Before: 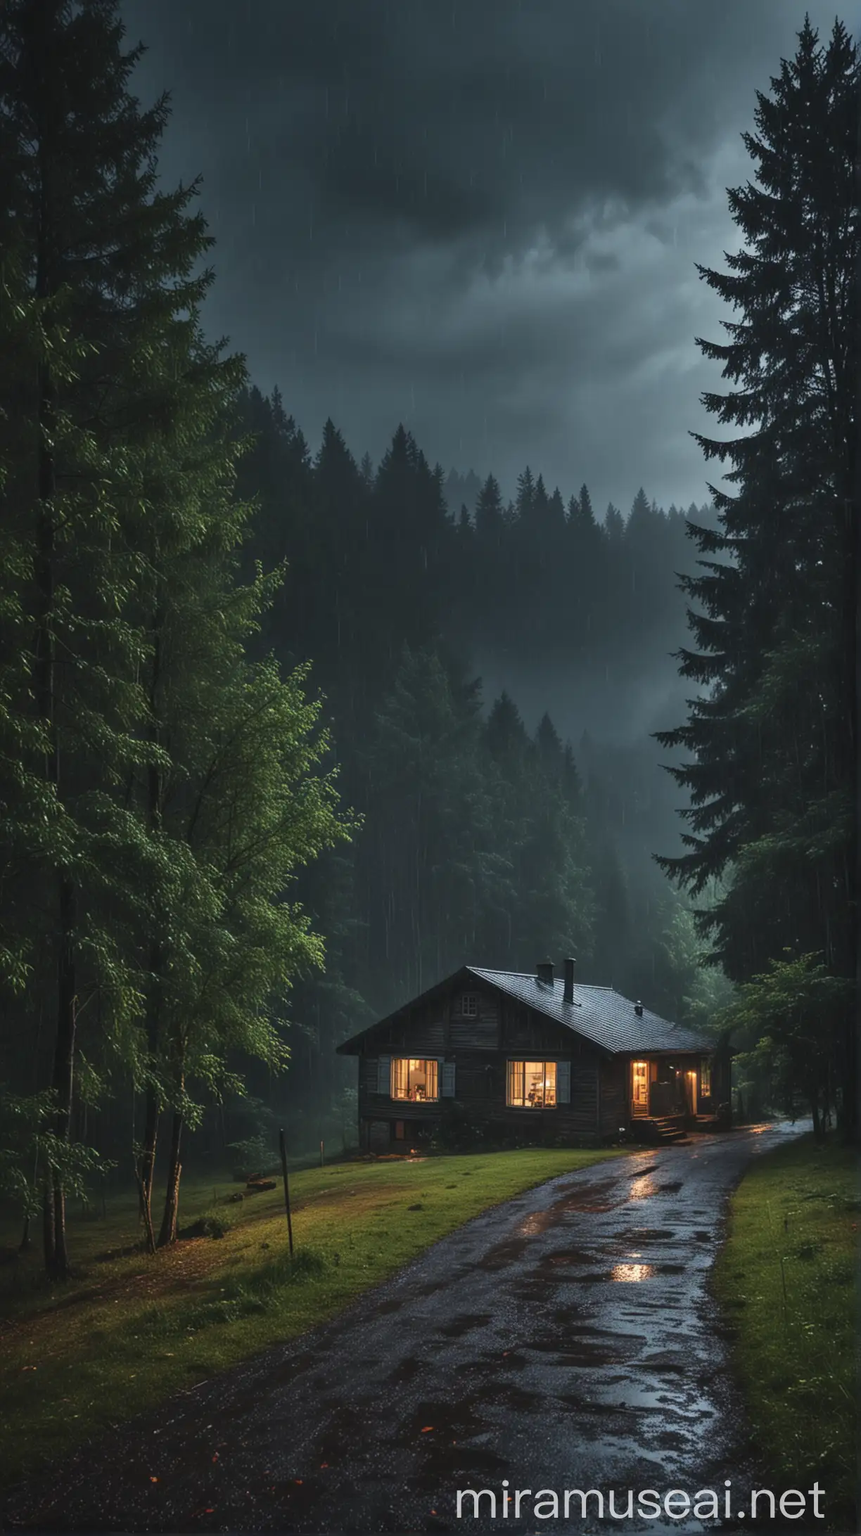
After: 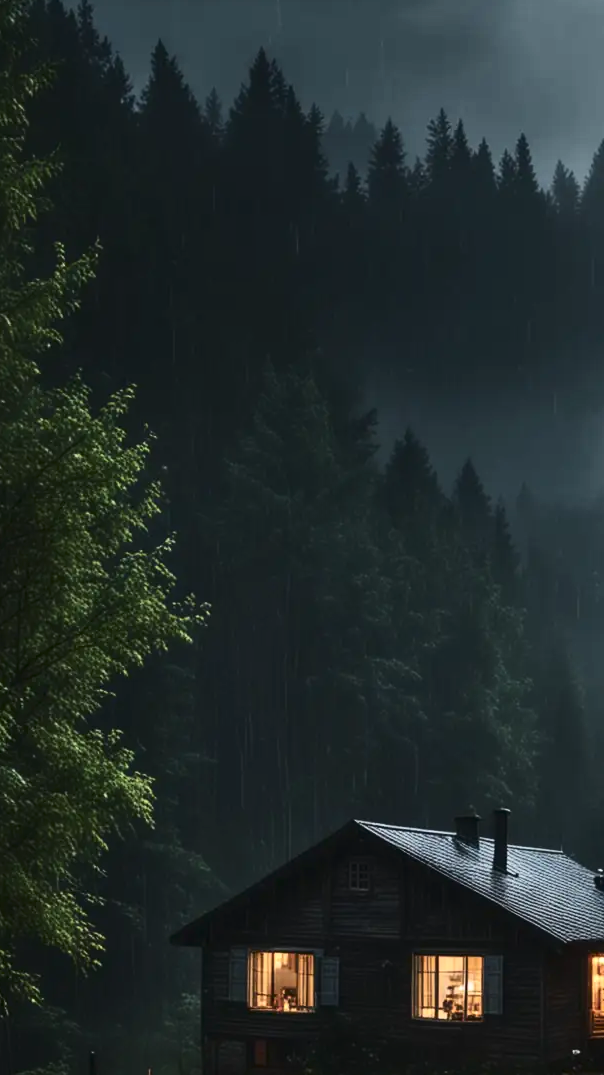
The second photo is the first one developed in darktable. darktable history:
crop: left 25.211%, top 25.387%, right 25.426%, bottom 25.346%
contrast brightness saturation: contrast 0.281
